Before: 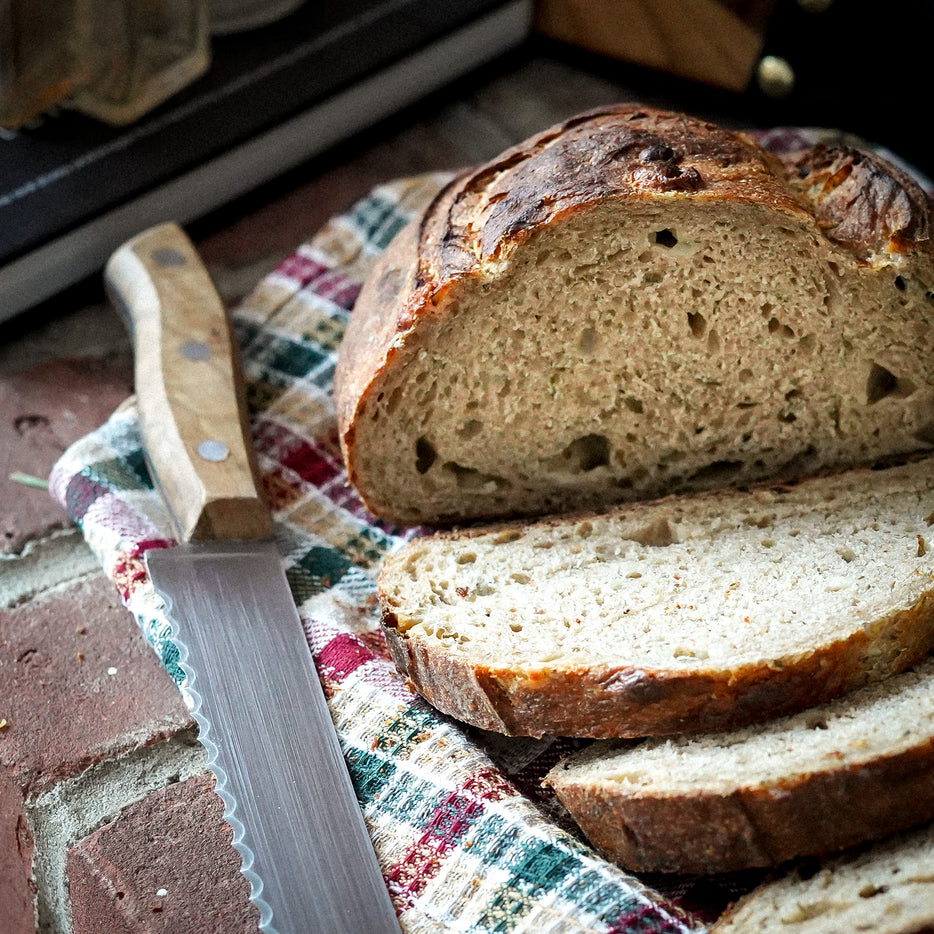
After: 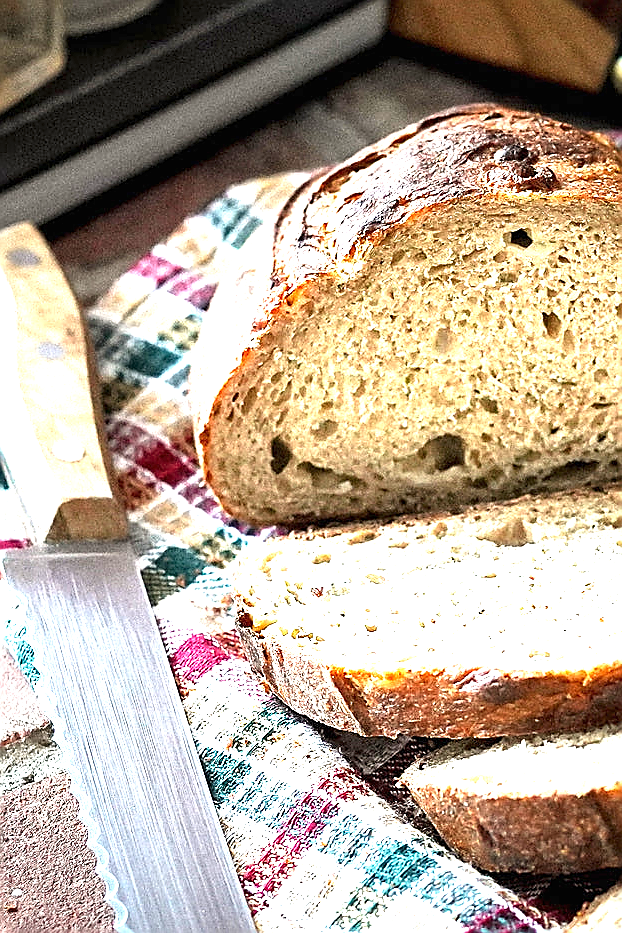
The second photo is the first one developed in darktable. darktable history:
crop and rotate: left 15.546%, right 17.787%
sharpen: radius 1.4, amount 1.25, threshold 0.7
exposure: black level correction 0, exposure 1.741 EV, compensate exposure bias true, compensate highlight preservation false
